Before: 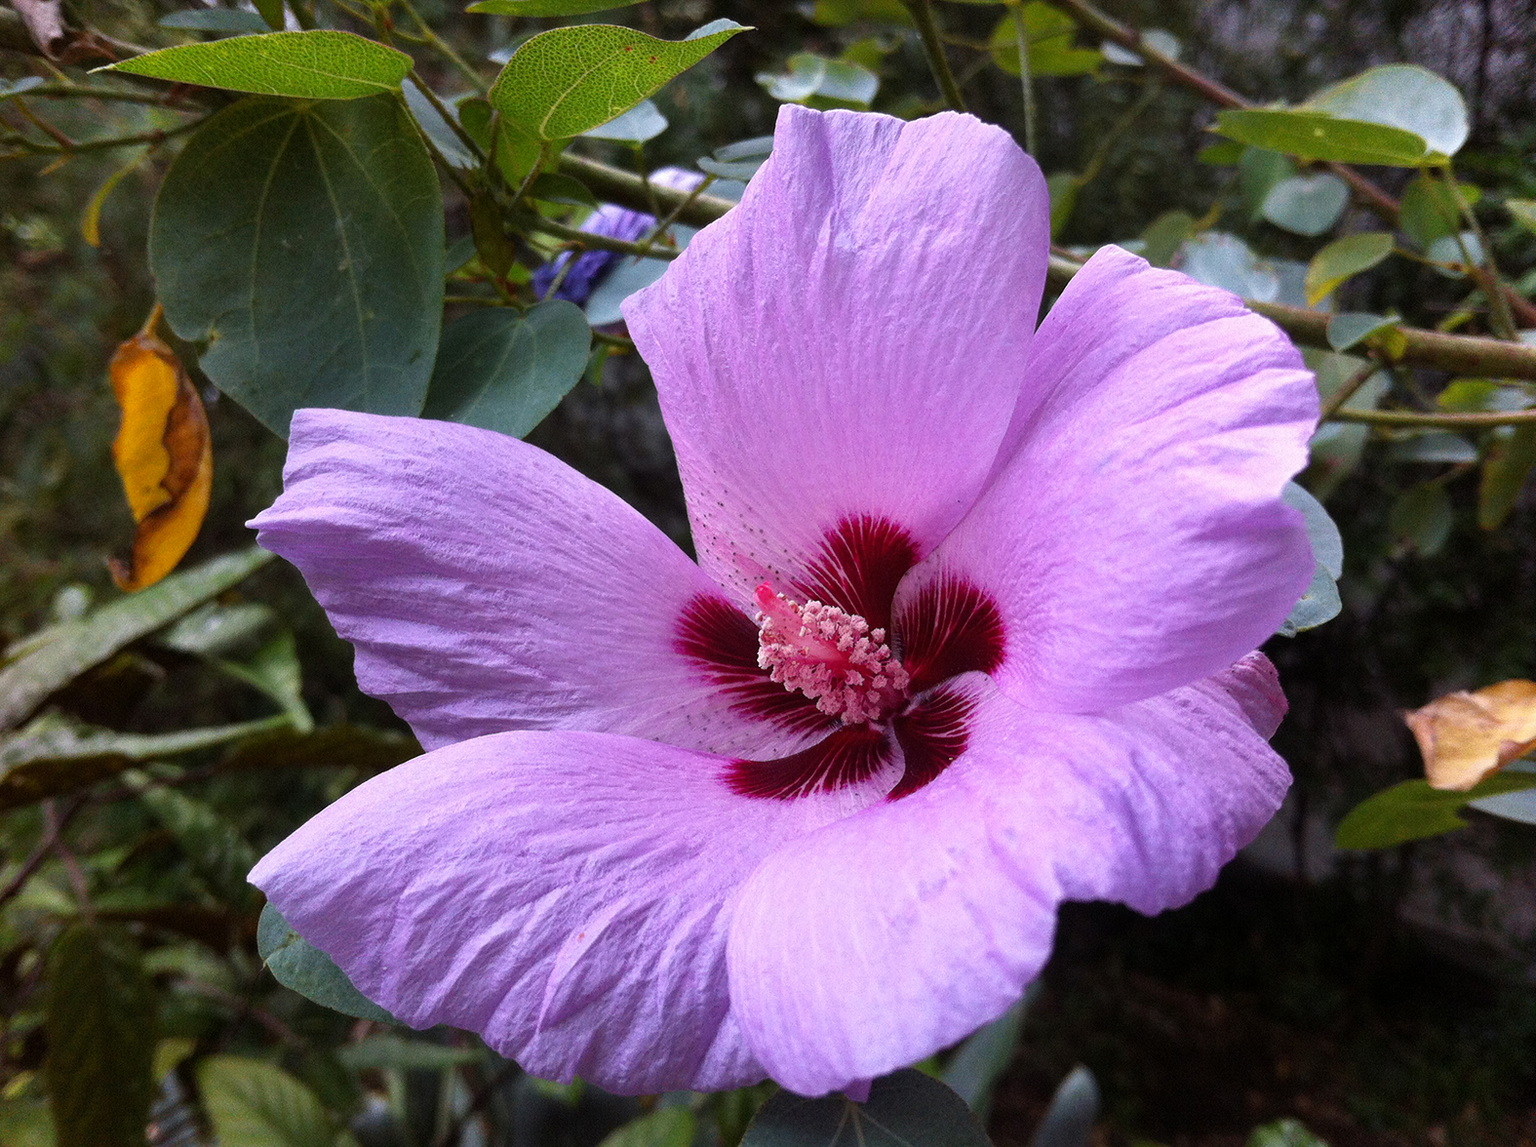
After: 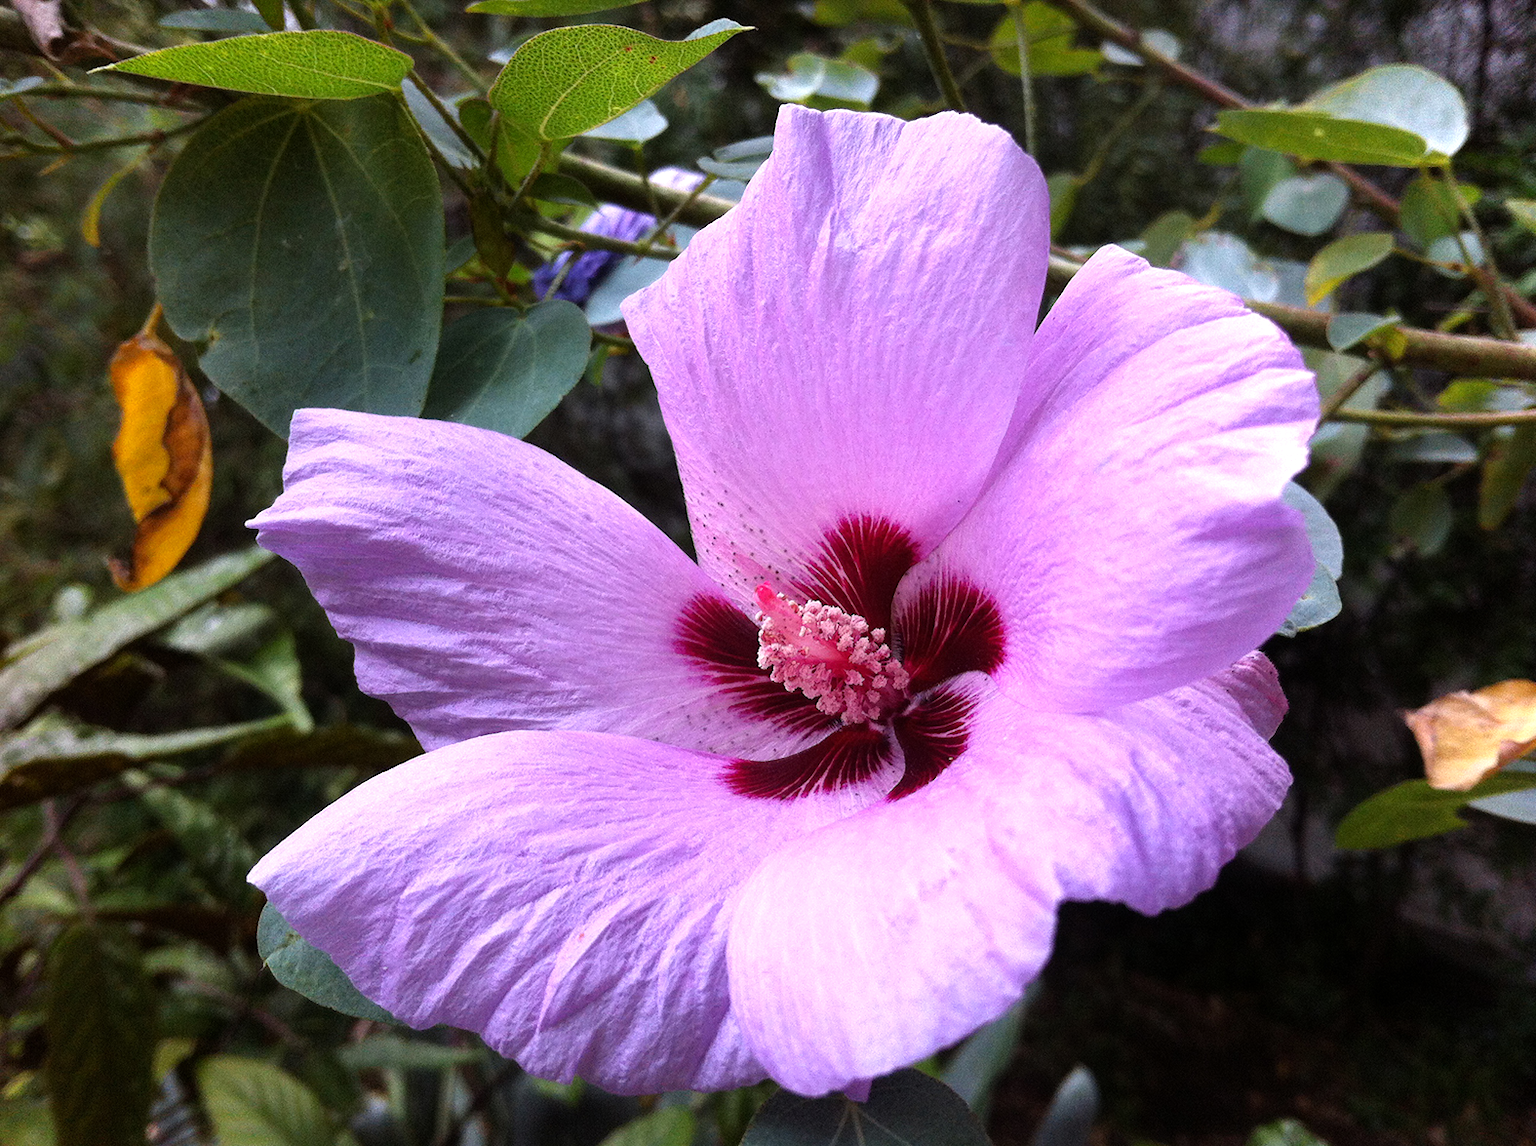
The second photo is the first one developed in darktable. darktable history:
tone equalizer: -8 EV -0.41 EV, -7 EV -0.363 EV, -6 EV -0.341 EV, -5 EV -0.185 EV, -3 EV 0.196 EV, -2 EV 0.328 EV, -1 EV 0.376 EV, +0 EV 0.436 EV
